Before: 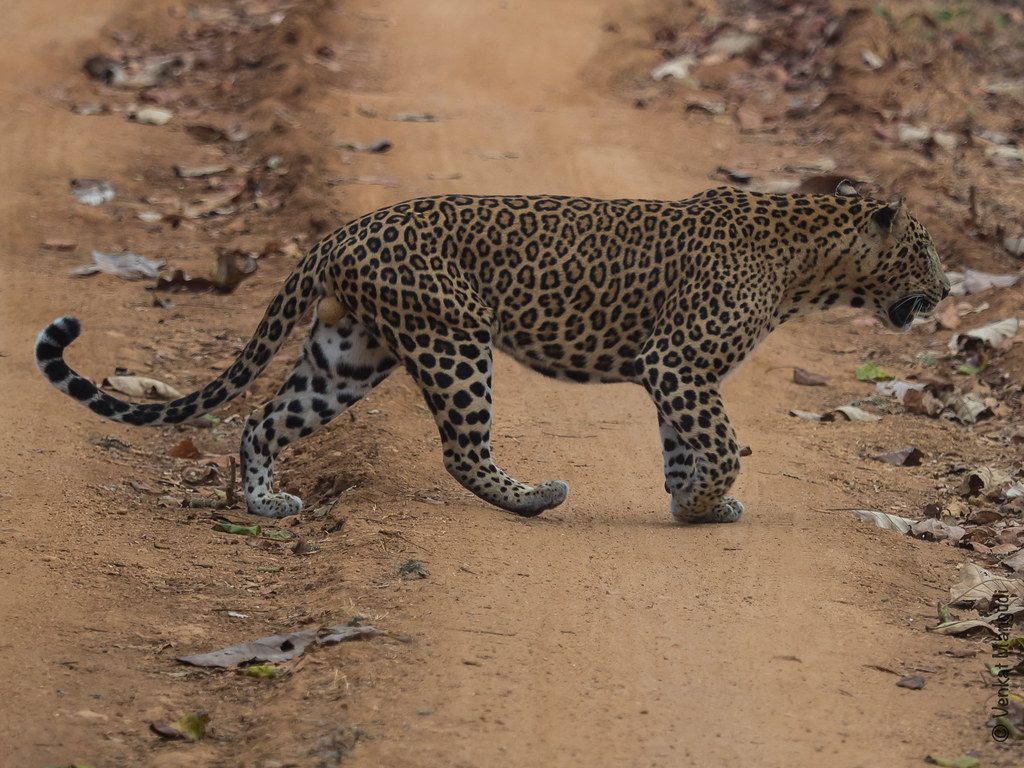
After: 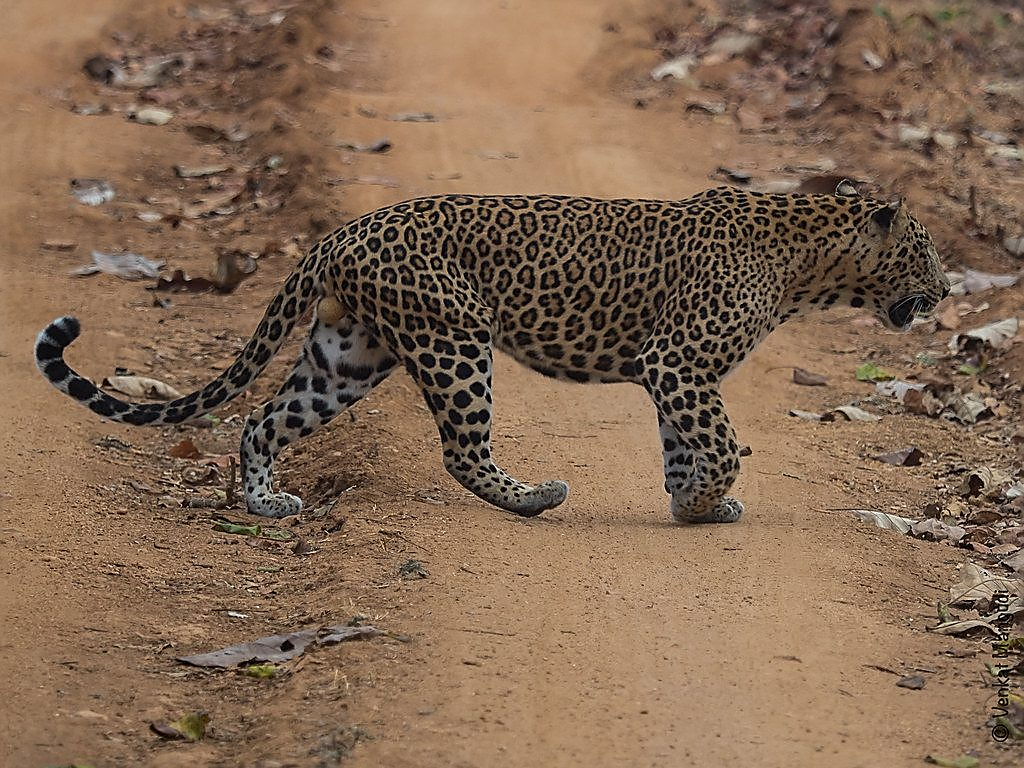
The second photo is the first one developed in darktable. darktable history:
sharpen: radius 1.41, amount 1.238, threshold 0.808
